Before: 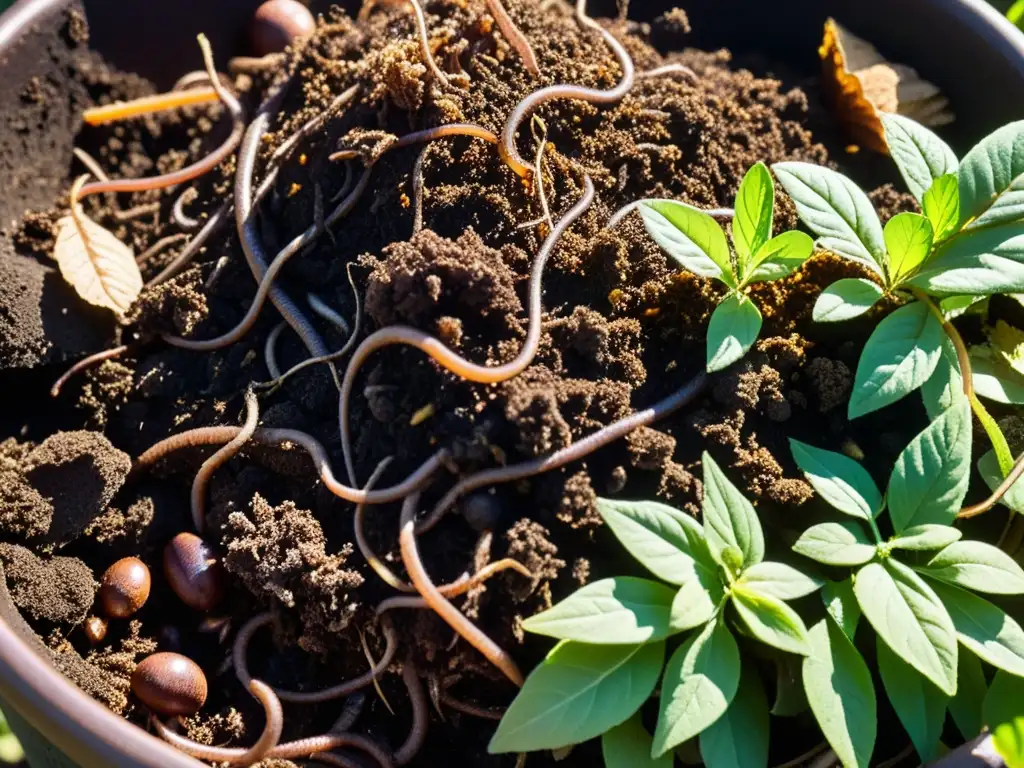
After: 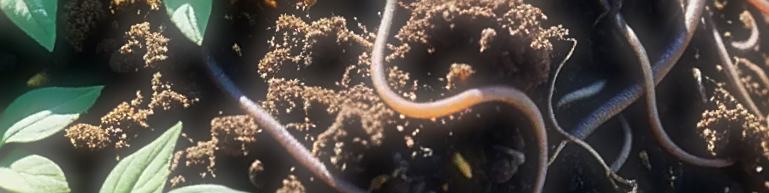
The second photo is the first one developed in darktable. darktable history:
crop and rotate: angle 16.12°, top 30.835%, bottom 35.653%
soften: size 60.24%, saturation 65.46%, brightness 0.506 EV, mix 25.7%
sharpen: on, module defaults
